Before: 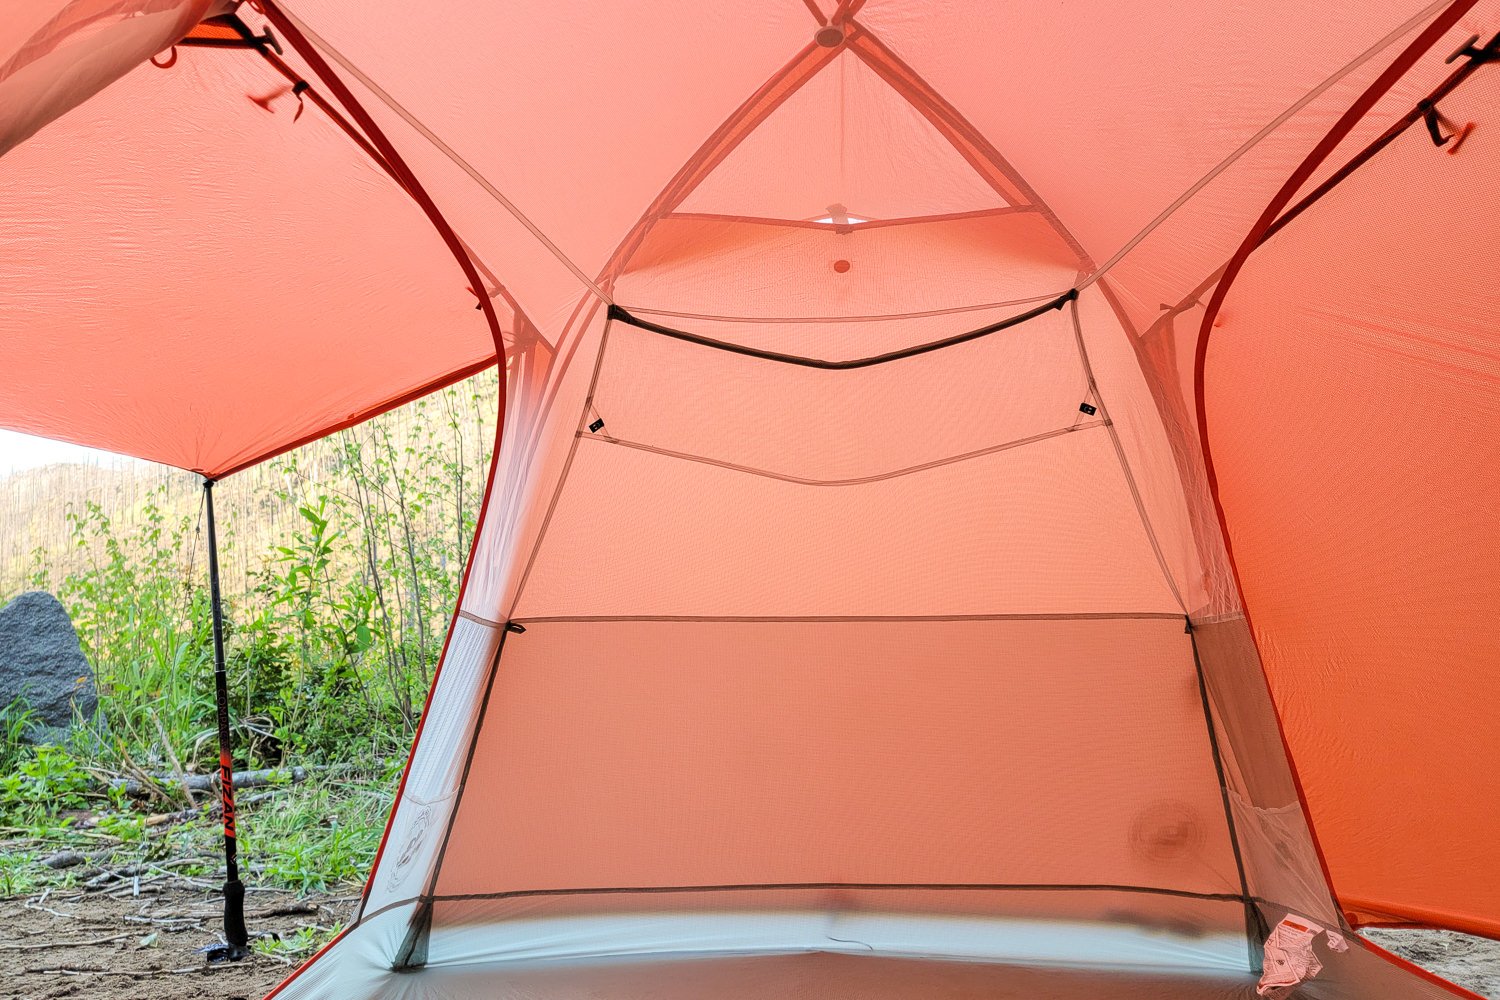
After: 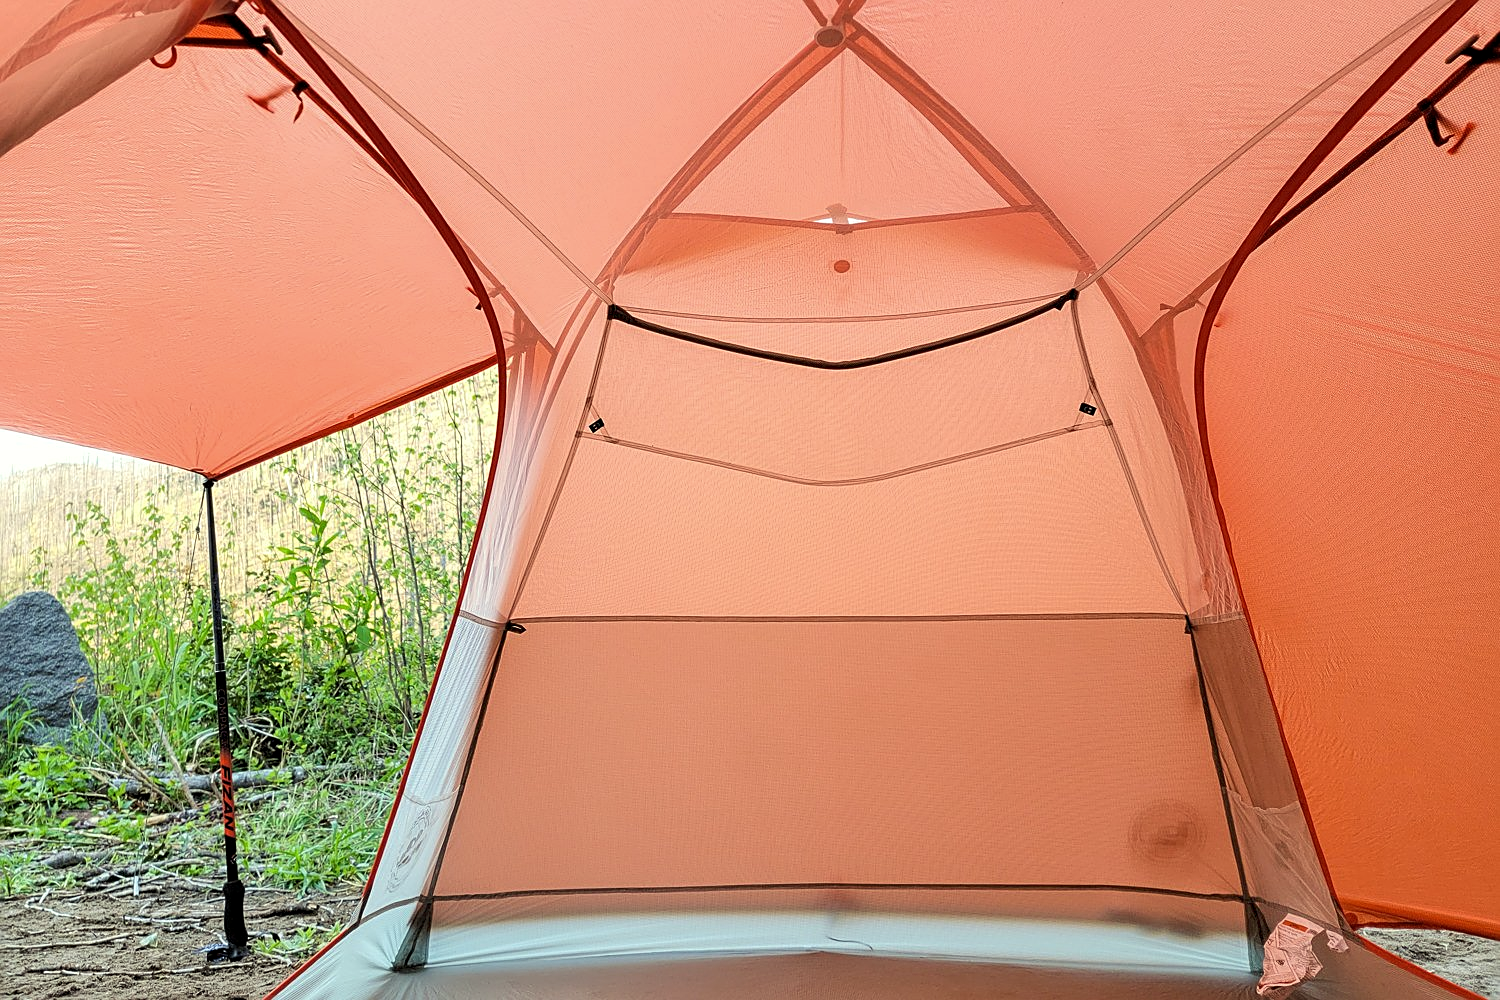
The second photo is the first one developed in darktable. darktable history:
color correction: highlights a* -4.56, highlights b* 5.04, saturation 0.936
sharpen: on, module defaults
local contrast: highlights 102%, shadows 102%, detail 120%, midtone range 0.2
